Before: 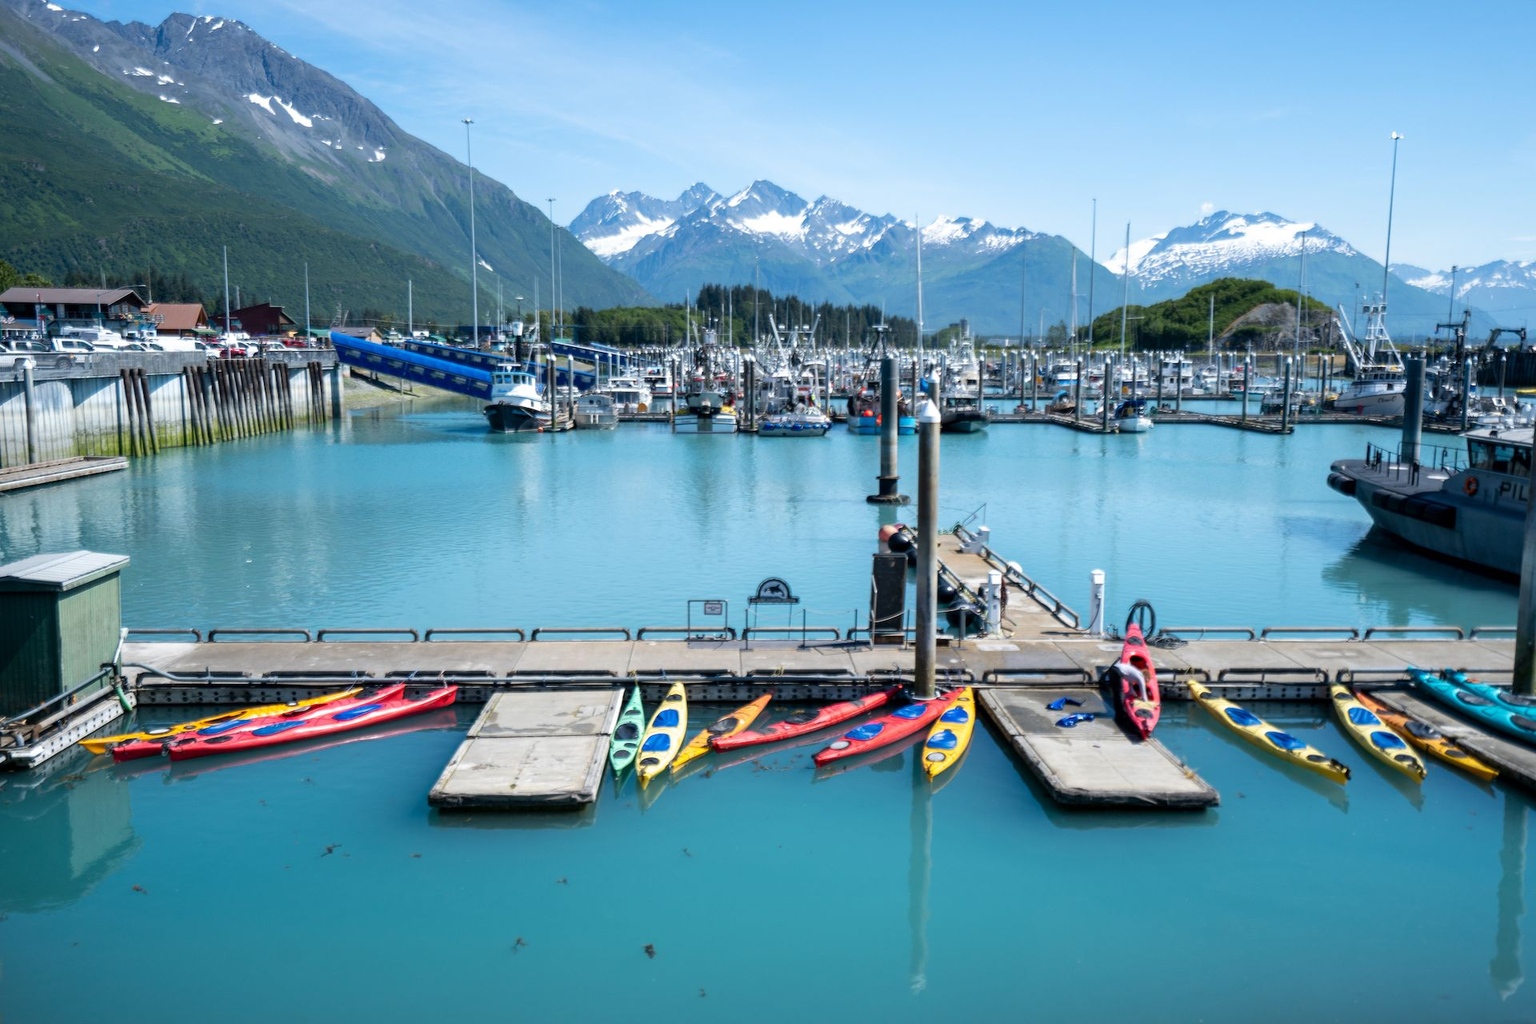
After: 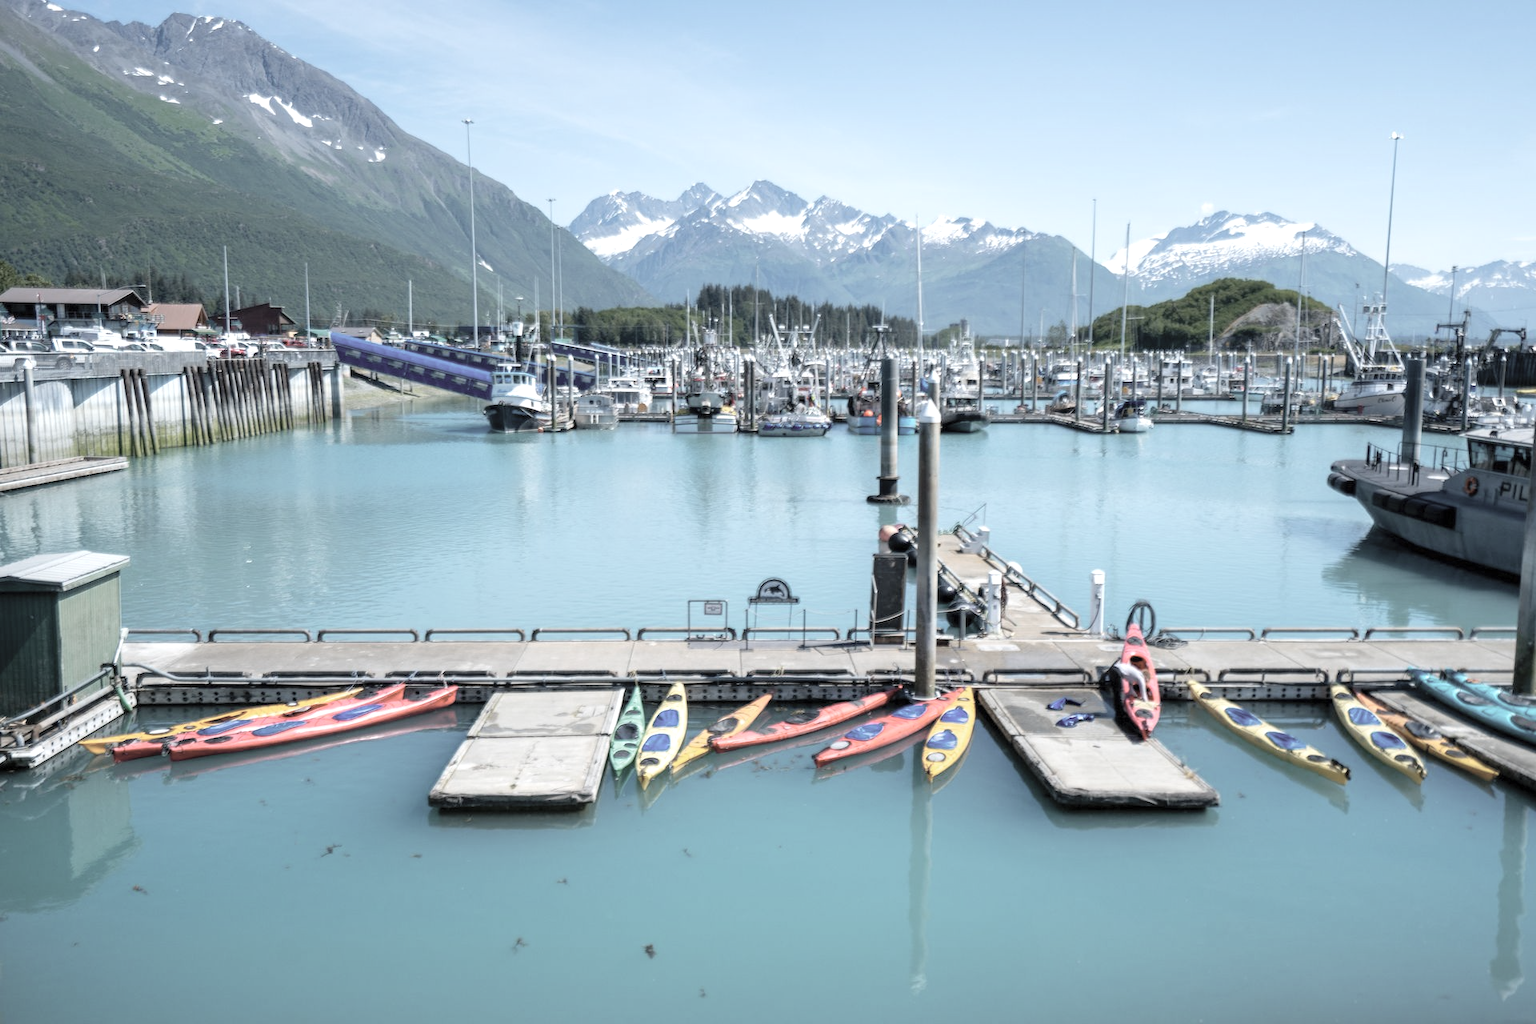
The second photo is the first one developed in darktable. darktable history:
exposure: exposure 0.217 EV, compensate highlight preservation false
color zones: curves: ch0 [(0, 0.558) (0.143, 0.548) (0.286, 0.447) (0.429, 0.259) (0.571, 0.5) (0.714, 0.5) (0.857, 0.593) (1, 0.558)]; ch1 [(0, 0.543) (0.01, 0.544) (0.12, 0.492) (0.248, 0.458) (0.5, 0.534) (0.748, 0.5) (0.99, 0.469) (1, 0.543)]; ch2 [(0, 0.507) (0.143, 0.522) (0.286, 0.505) (0.429, 0.5) (0.571, 0.5) (0.714, 0.5) (0.857, 0.5) (1, 0.507)]
contrast brightness saturation: brightness 0.18, saturation -0.5
